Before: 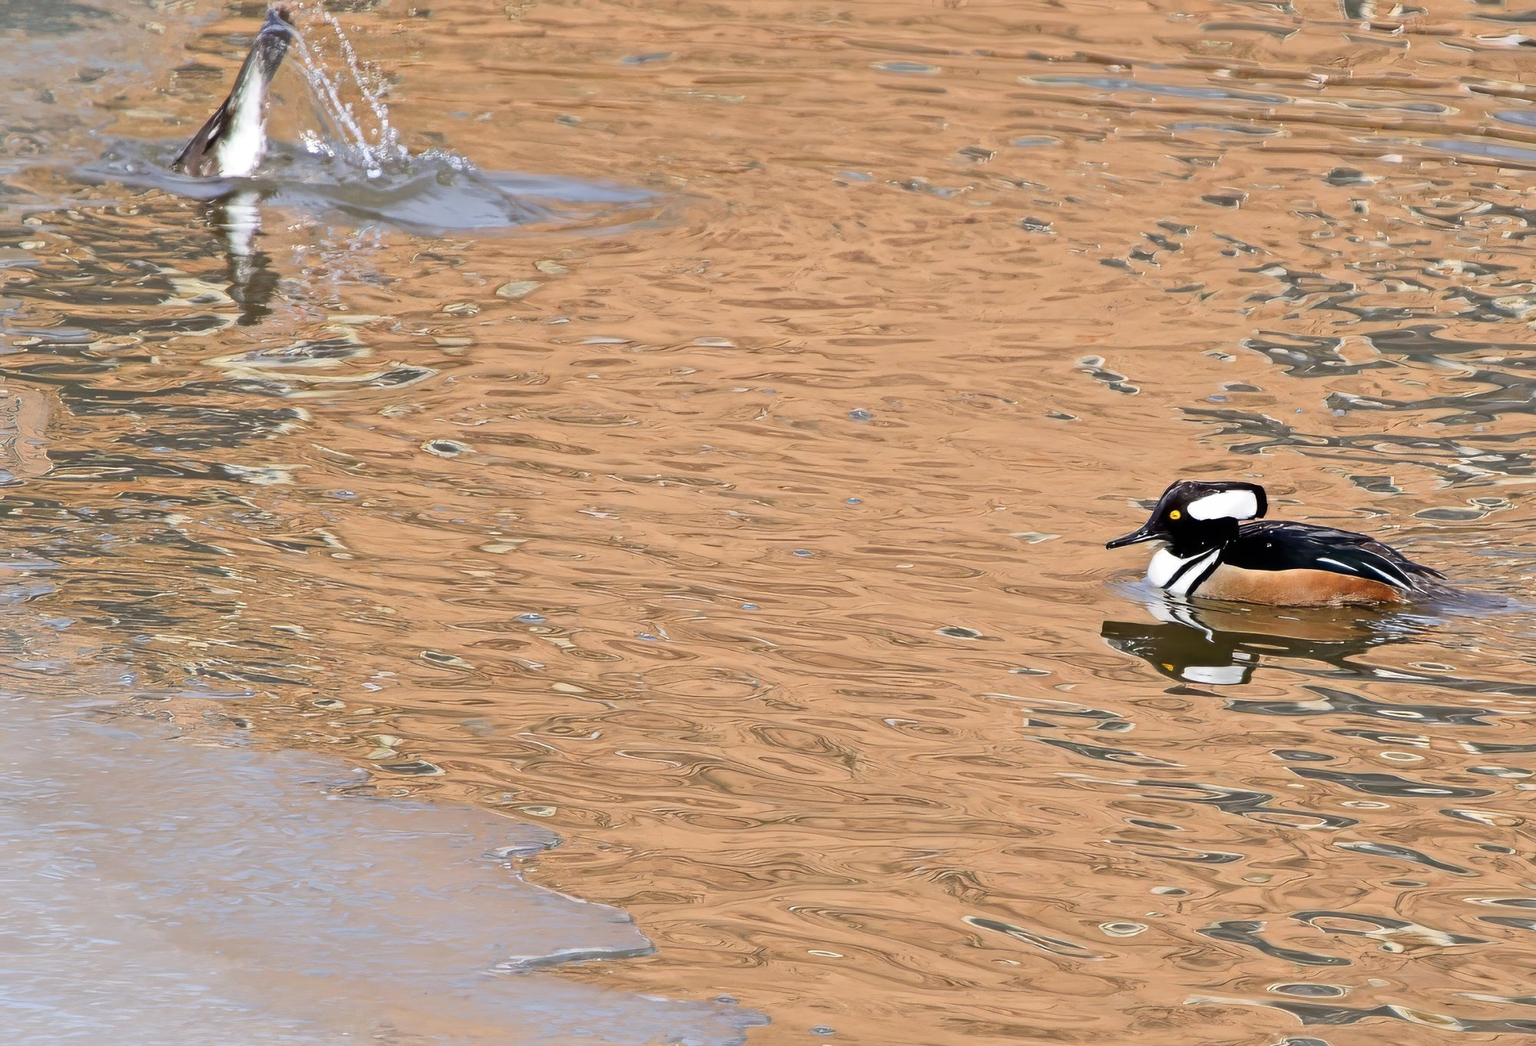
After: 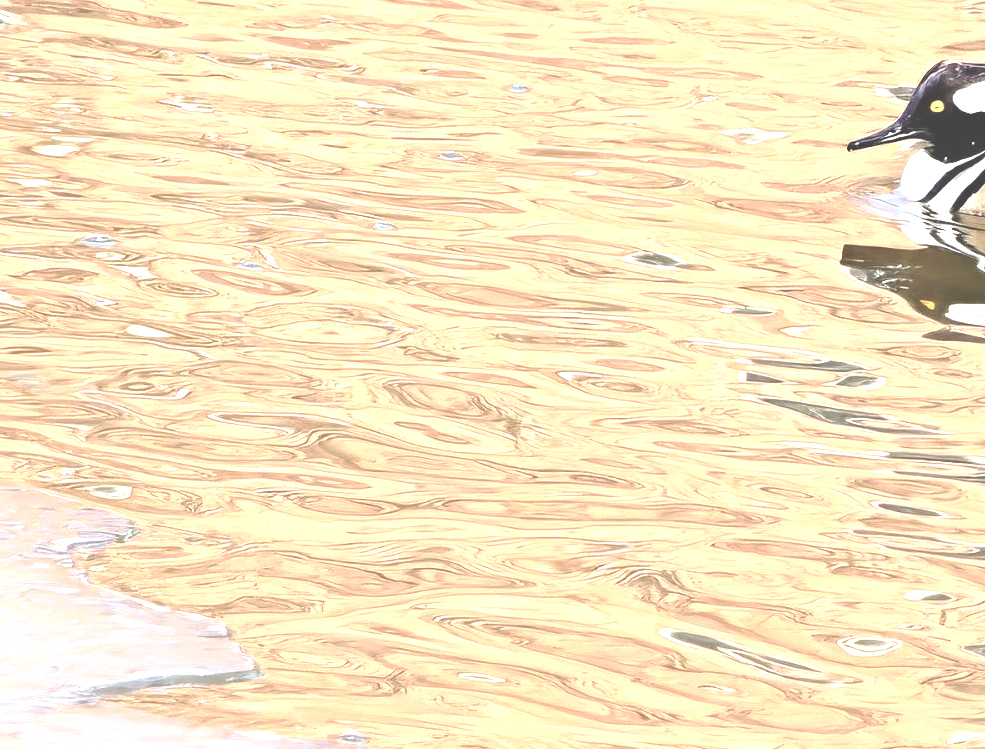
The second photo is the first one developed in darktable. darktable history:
contrast brightness saturation: contrast 0.025, brightness -0.032
exposure: black level correction -0.073, exposure 0.502 EV, compensate highlight preservation false
crop: left 29.653%, top 41.482%, right 21.089%, bottom 3.508%
haze removal: compatibility mode true, adaptive false
tone curve: curves: ch0 [(0, 0) (0.058, 0.022) (0.265, 0.208) (0.41, 0.417) (0.485, 0.524) (0.638, 0.673) (0.845, 0.828) (0.994, 0.964)]; ch1 [(0, 0) (0.136, 0.146) (0.317, 0.34) (0.382, 0.408) (0.469, 0.482) (0.498, 0.497) (0.557, 0.573) (0.644, 0.643) (0.725, 0.765) (1, 1)]; ch2 [(0, 0) (0.352, 0.403) (0.45, 0.469) (0.502, 0.504) (0.54, 0.524) (0.592, 0.566) (0.638, 0.599) (1, 1)], preserve colors none
tone equalizer: -8 EV -1.1 EV, -7 EV -1.05 EV, -6 EV -0.836 EV, -5 EV -0.56 EV, -3 EV 0.544 EV, -2 EV 0.862 EV, -1 EV 1.01 EV, +0 EV 1.08 EV, edges refinement/feathering 500, mask exposure compensation -1.57 EV, preserve details no
velvia: on, module defaults
